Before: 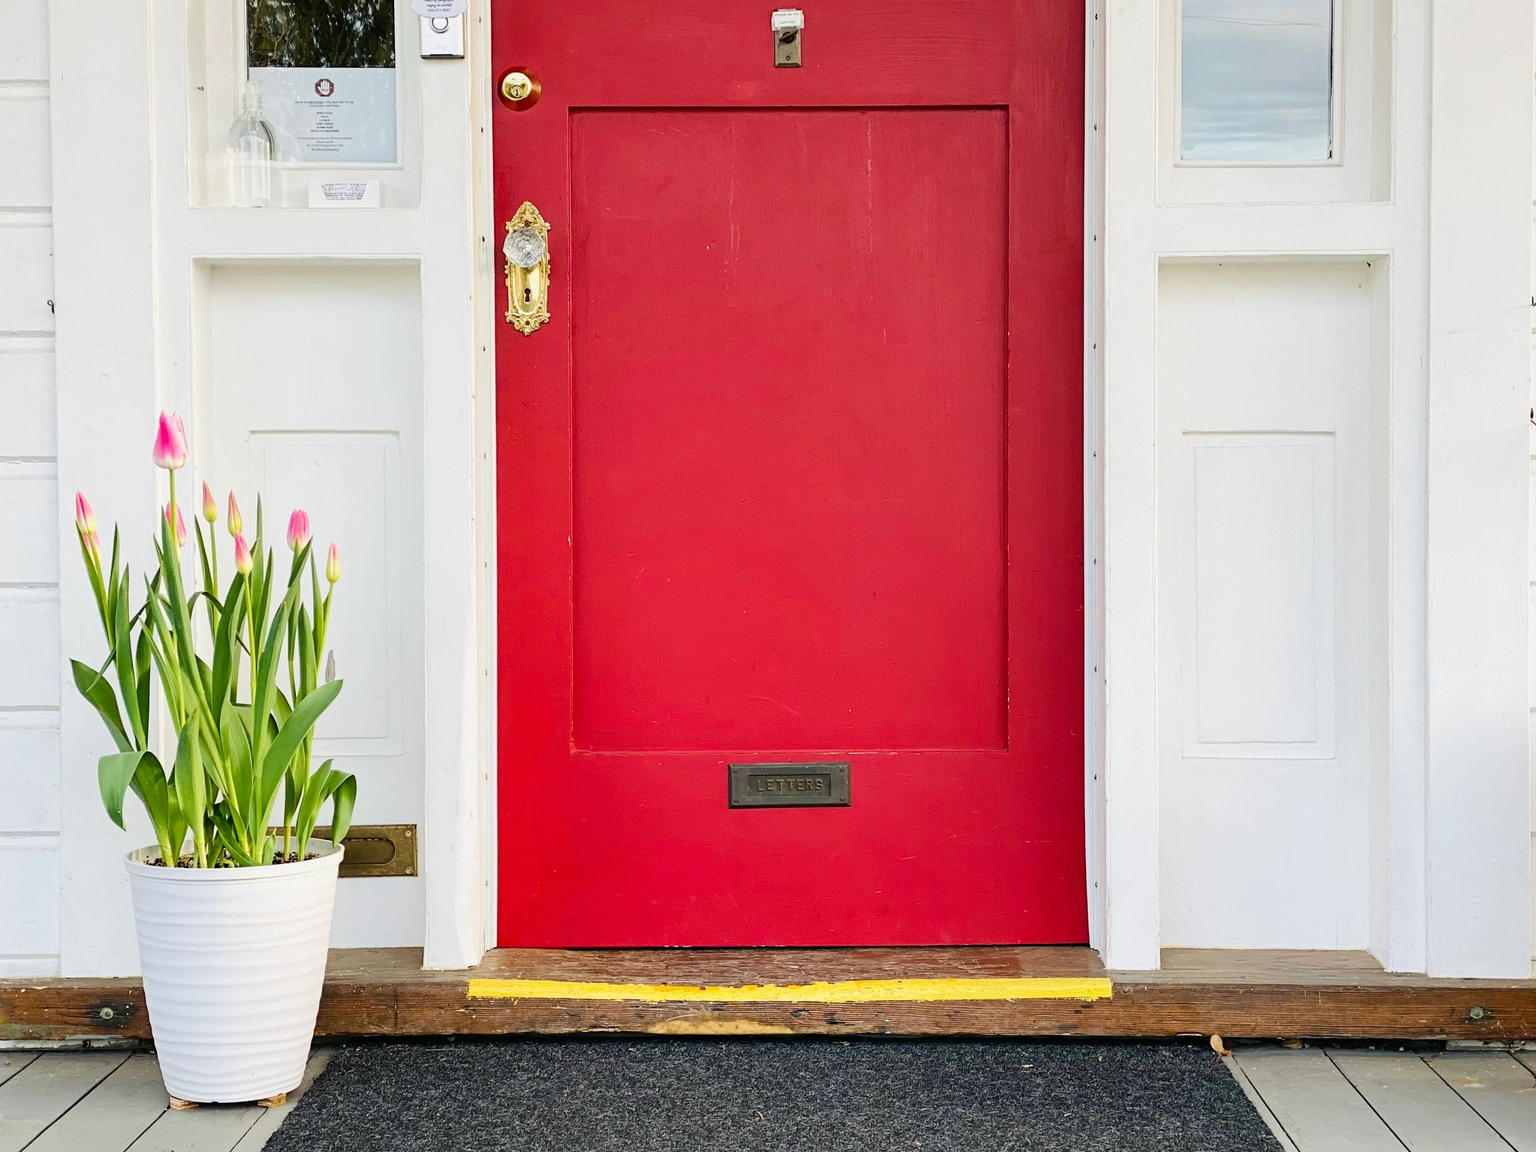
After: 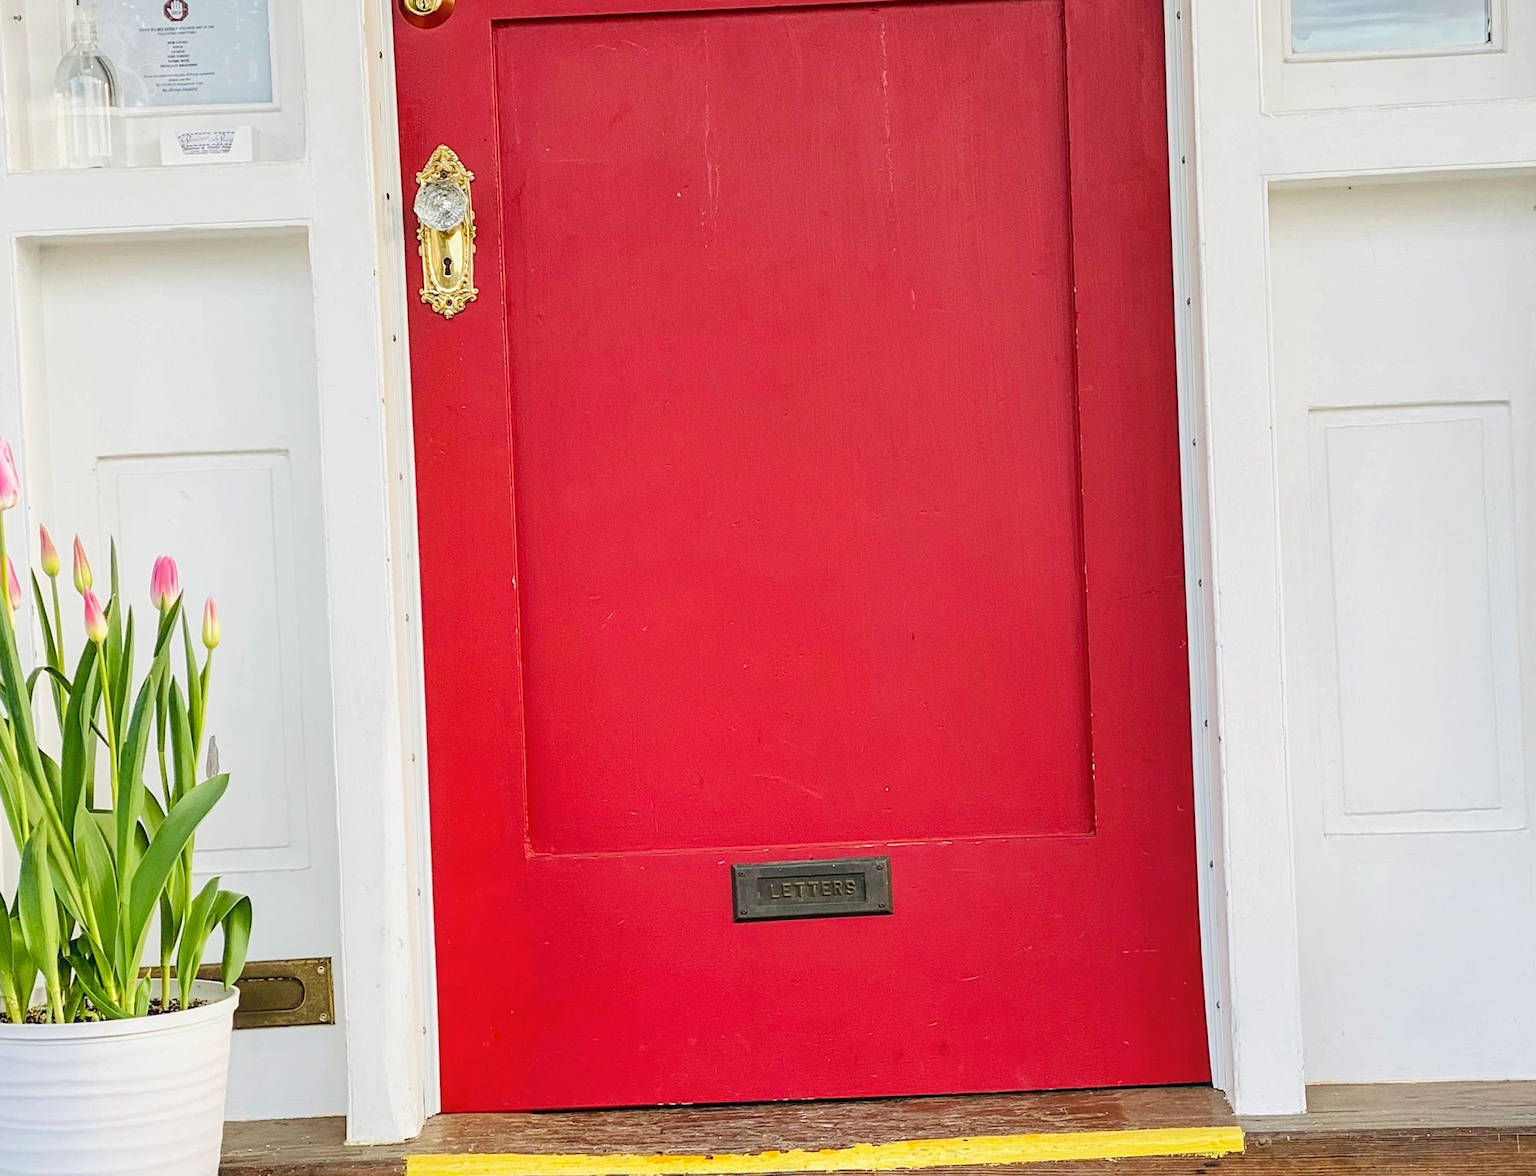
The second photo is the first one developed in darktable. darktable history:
local contrast: detail 110%
sharpen: amount 0.2
crop and rotate: left 11.831%, top 11.346%, right 13.429%, bottom 13.899%
white balance: emerald 1
rotate and perspective: rotation -2.22°, lens shift (horizontal) -0.022, automatic cropping off
